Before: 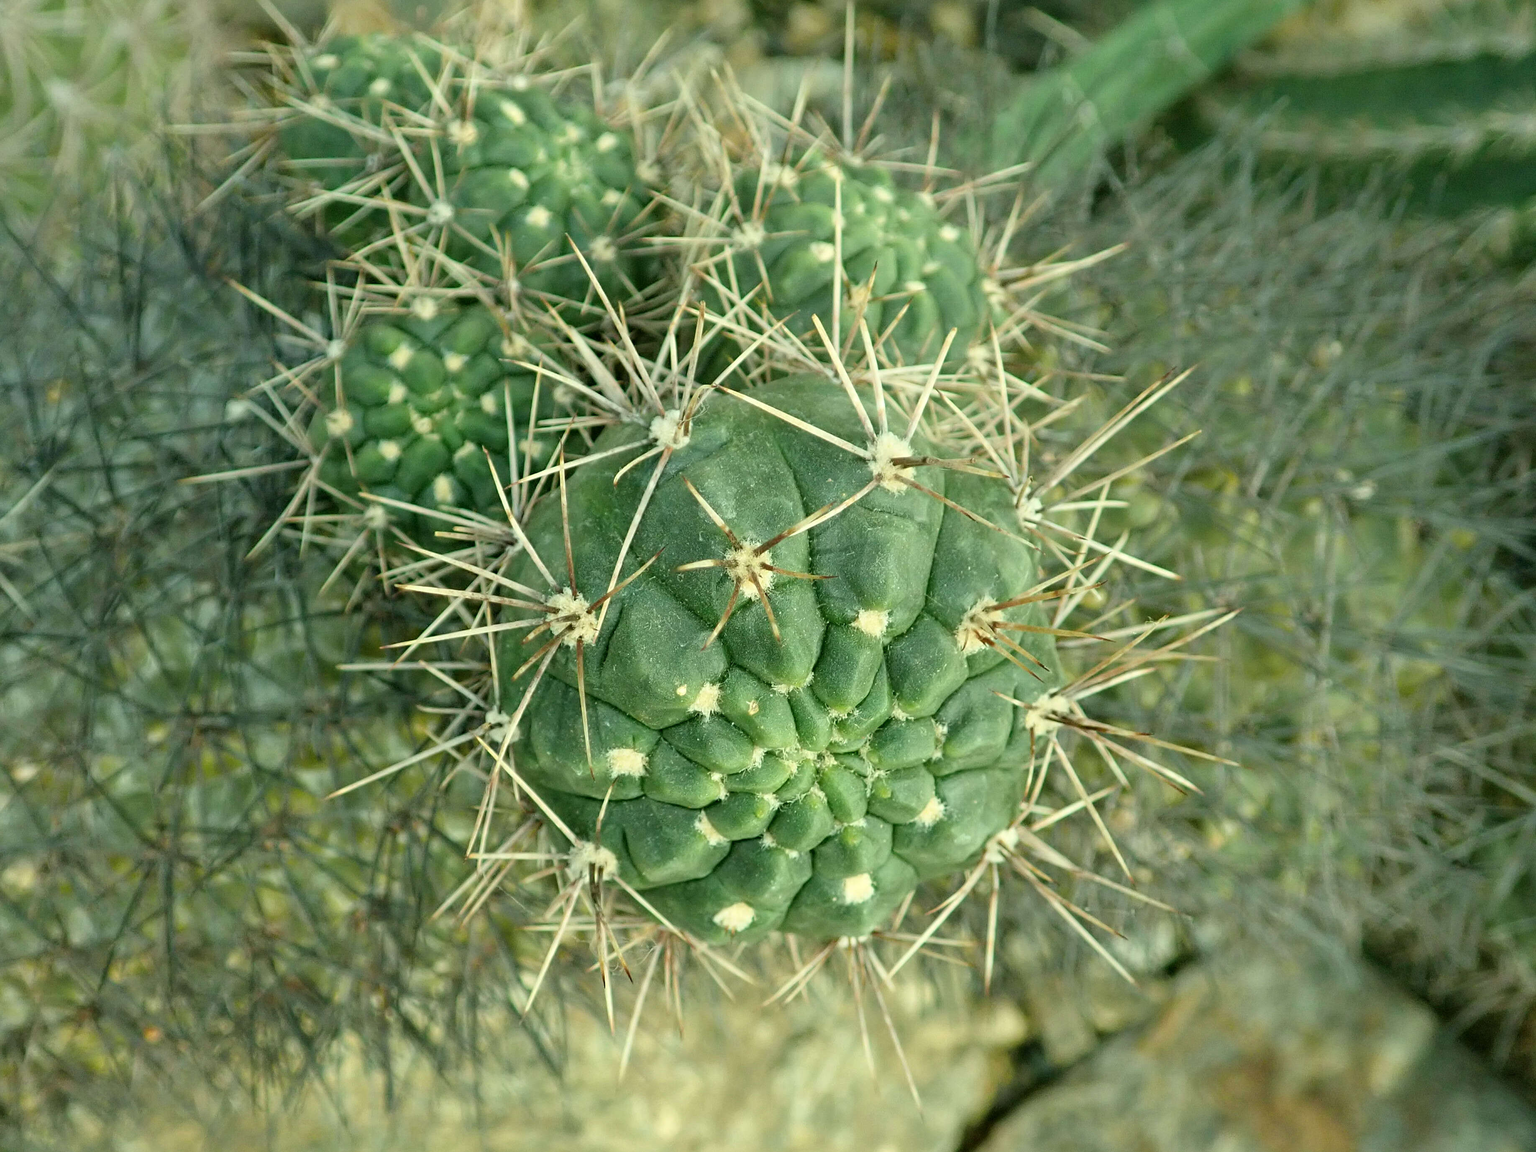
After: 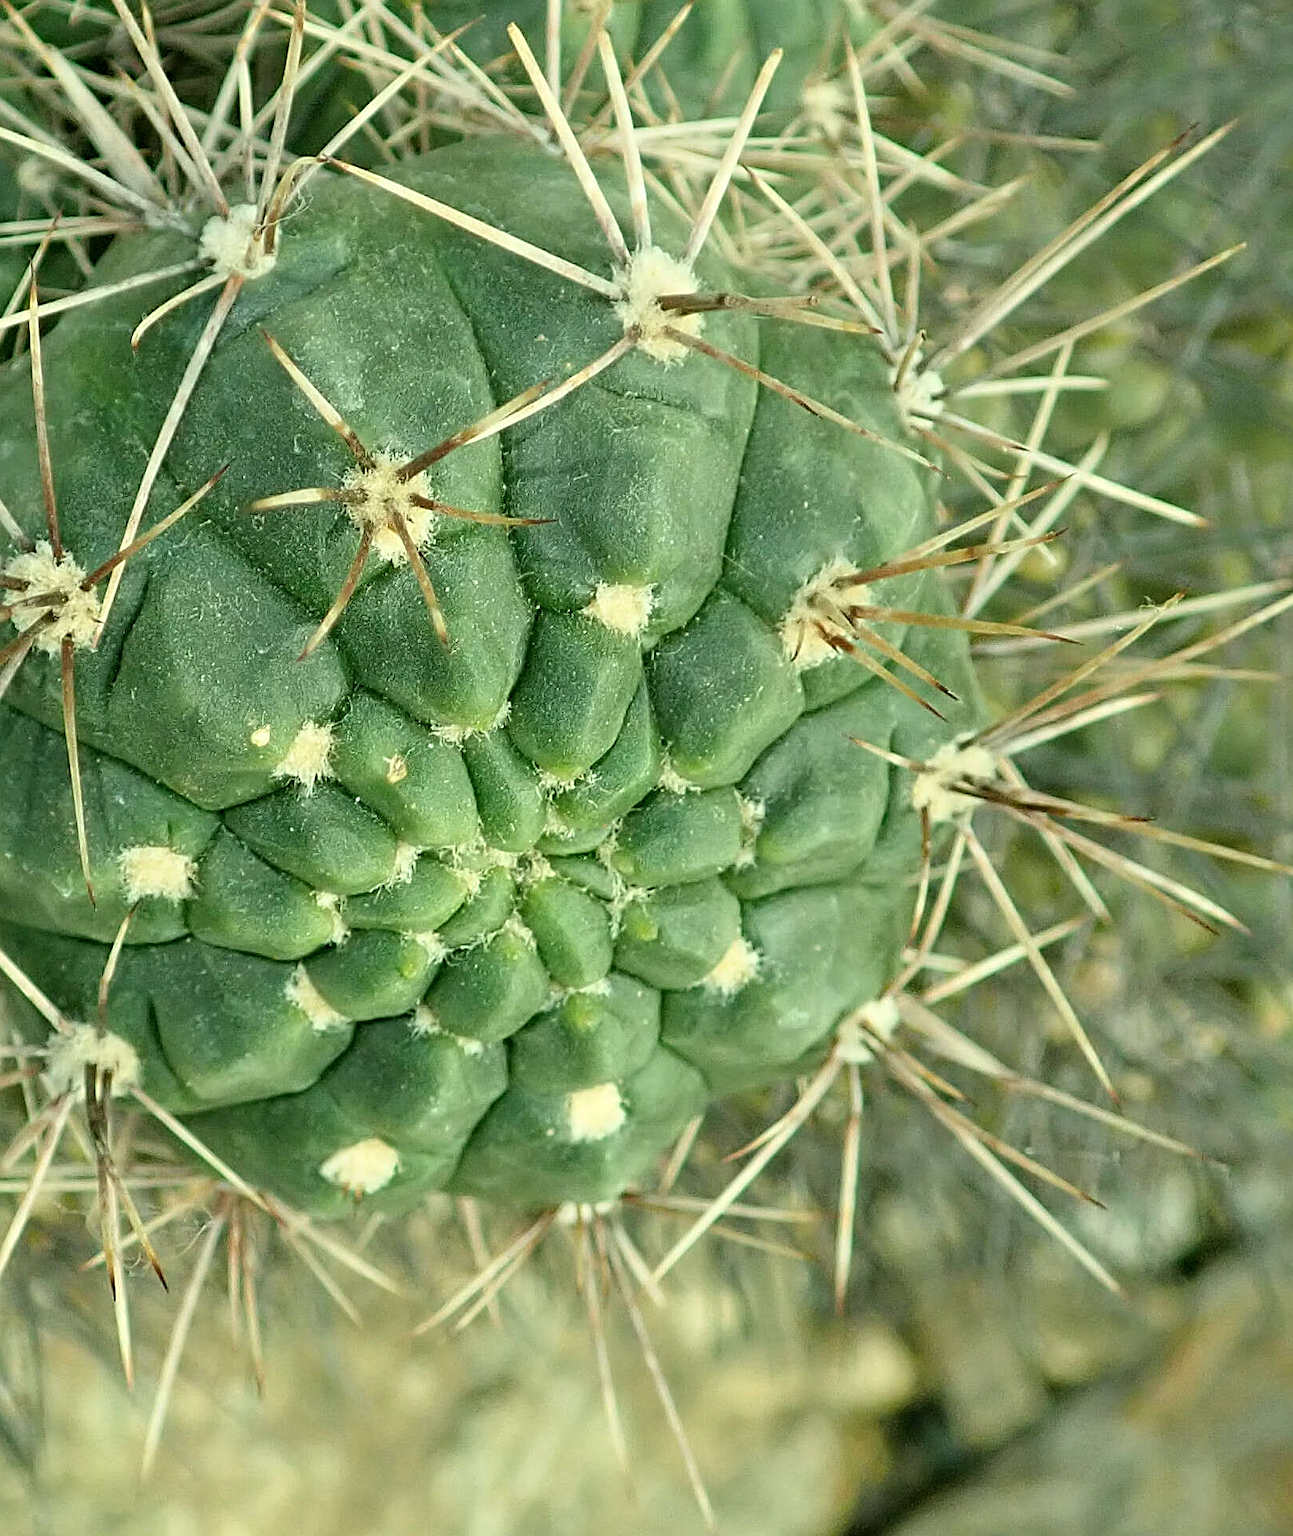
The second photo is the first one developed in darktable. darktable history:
crop: left 35.432%, top 26.233%, right 20.145%, bottom 3.432%
sharpen: on, module defaults
